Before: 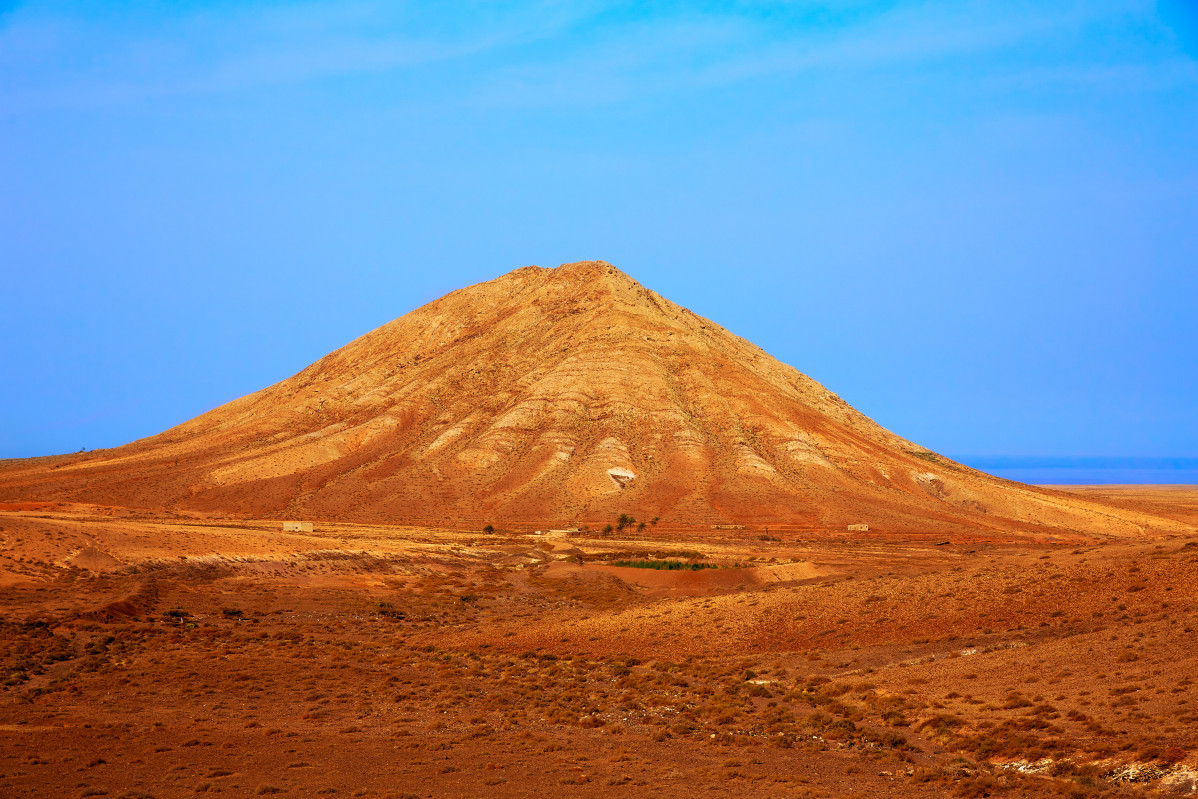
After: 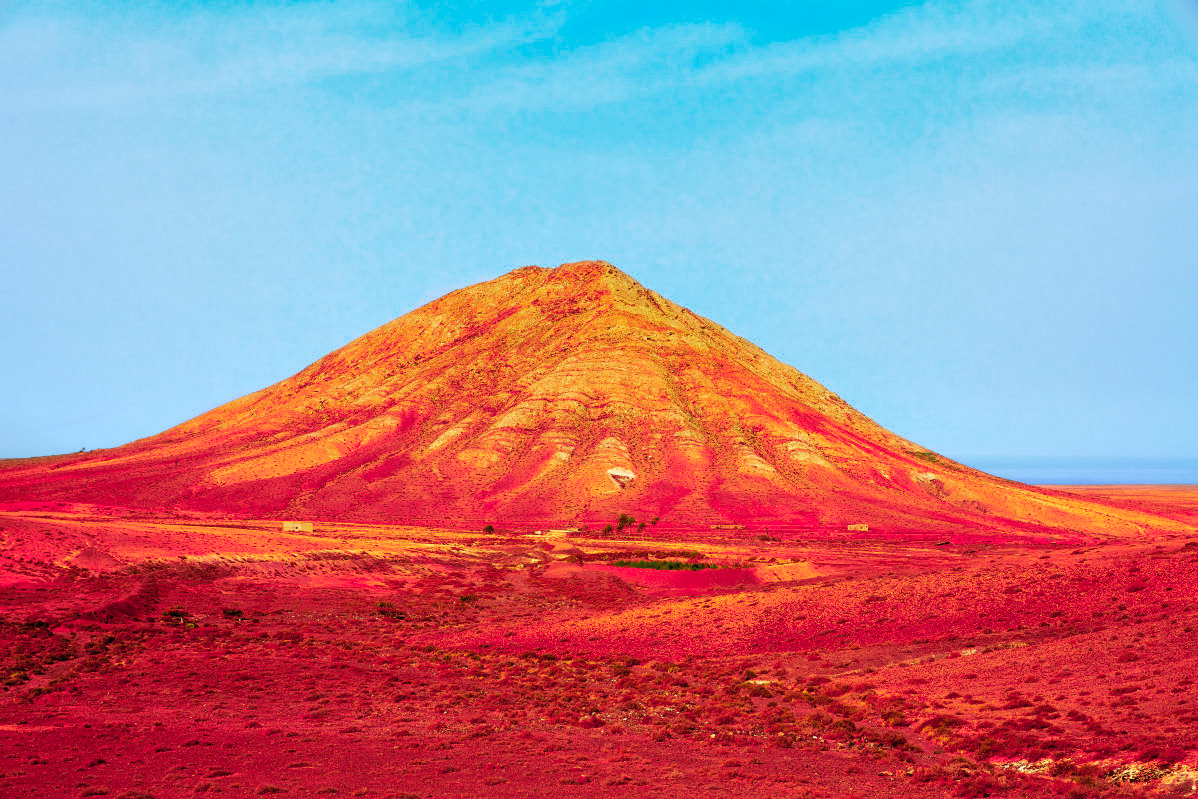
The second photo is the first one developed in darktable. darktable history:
shadows and highlights: soften with gaussian
color zones: curves: ch0 [(0, 0.533) (0.126, 0.533) (0.234, 0.533) (0.368, 0.357) (0.5, 0.5) (0.625, 0.5) (0.74, 0.637) (0.875, 0.5)]; ch1 [(0.004, 0.708) (0.129, 0.662) (0.25, 0.5) (0.375, 0.331) (0.496, 0.396) (0.625, 0.649) (0.739, 0.26) (0.875, 0.5) (1, 0.478)]; ch2 [(0, 0.409) (0.132, 0.403) (0.236, 0.558) (0.379, 0.448) (0.5, 0.5) (0.625, 0.5) (0.691, 0.39) (0.875, 0.5)]
